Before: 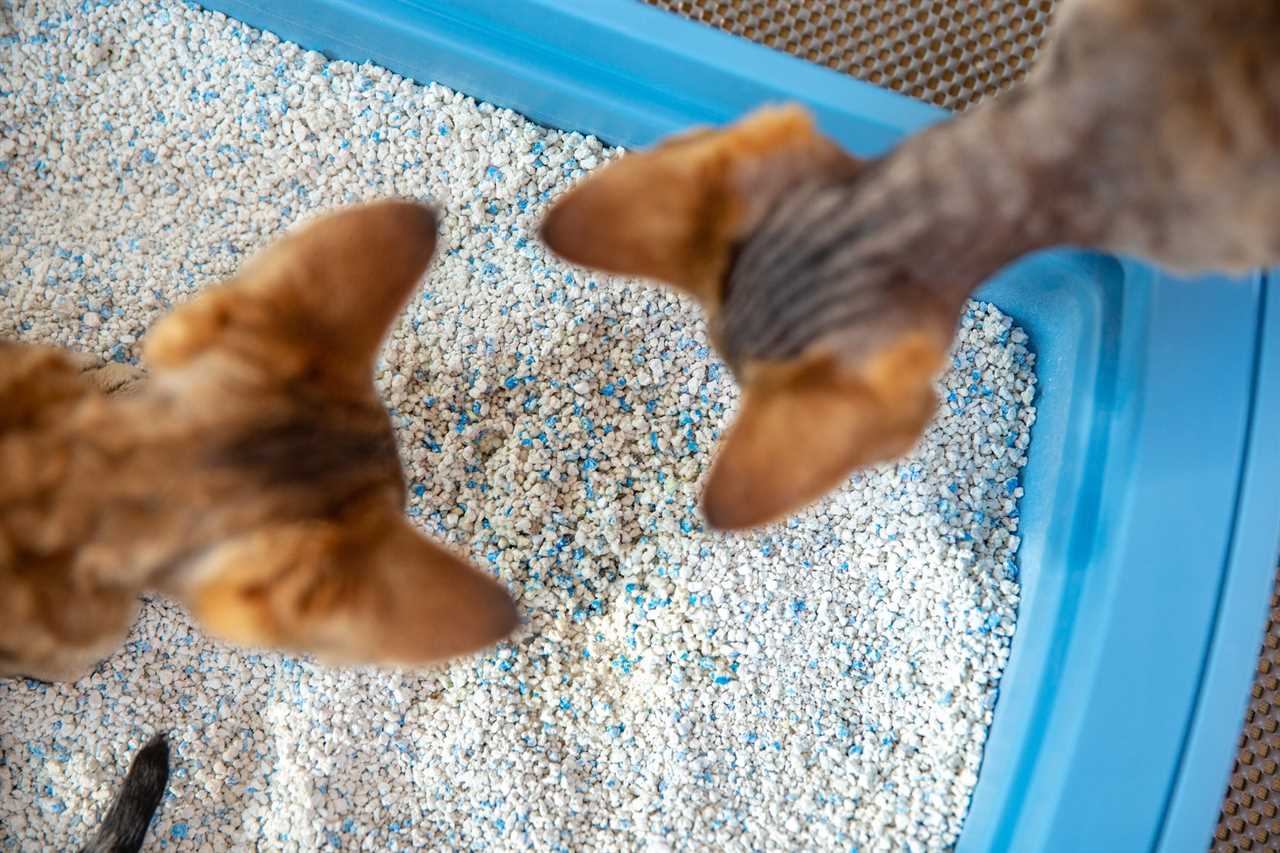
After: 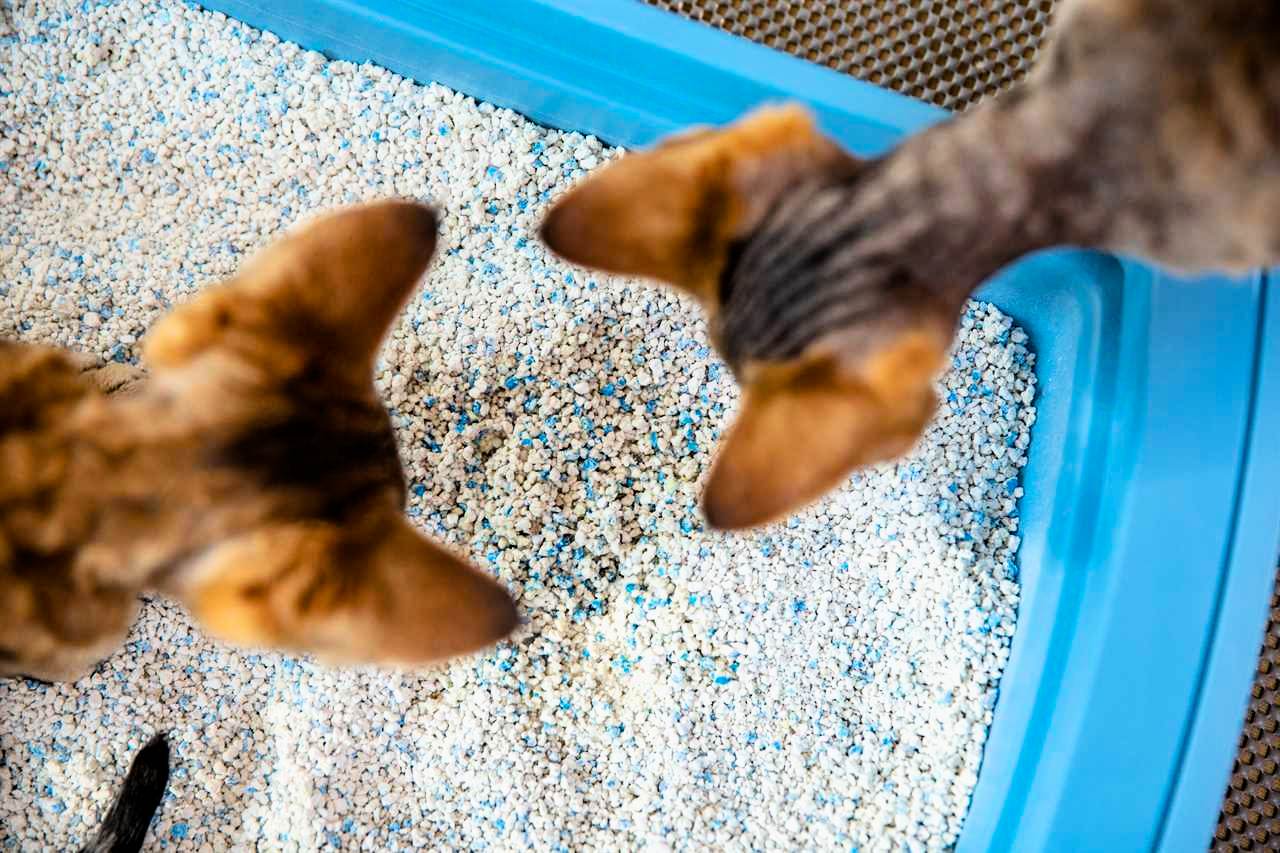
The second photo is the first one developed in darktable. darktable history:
color balance rgb: global offset › hue 169.01°, perceptual saturation grading › global saturation 17.137%, global vibrance 20%
filmic rgb: black relative exposure -5.34 EV, white relative exposure 2.86 EV, dynamic range scaling -38.44%, hardness 3.98, contrast 1.611, highlights saturation mix -1.21%
